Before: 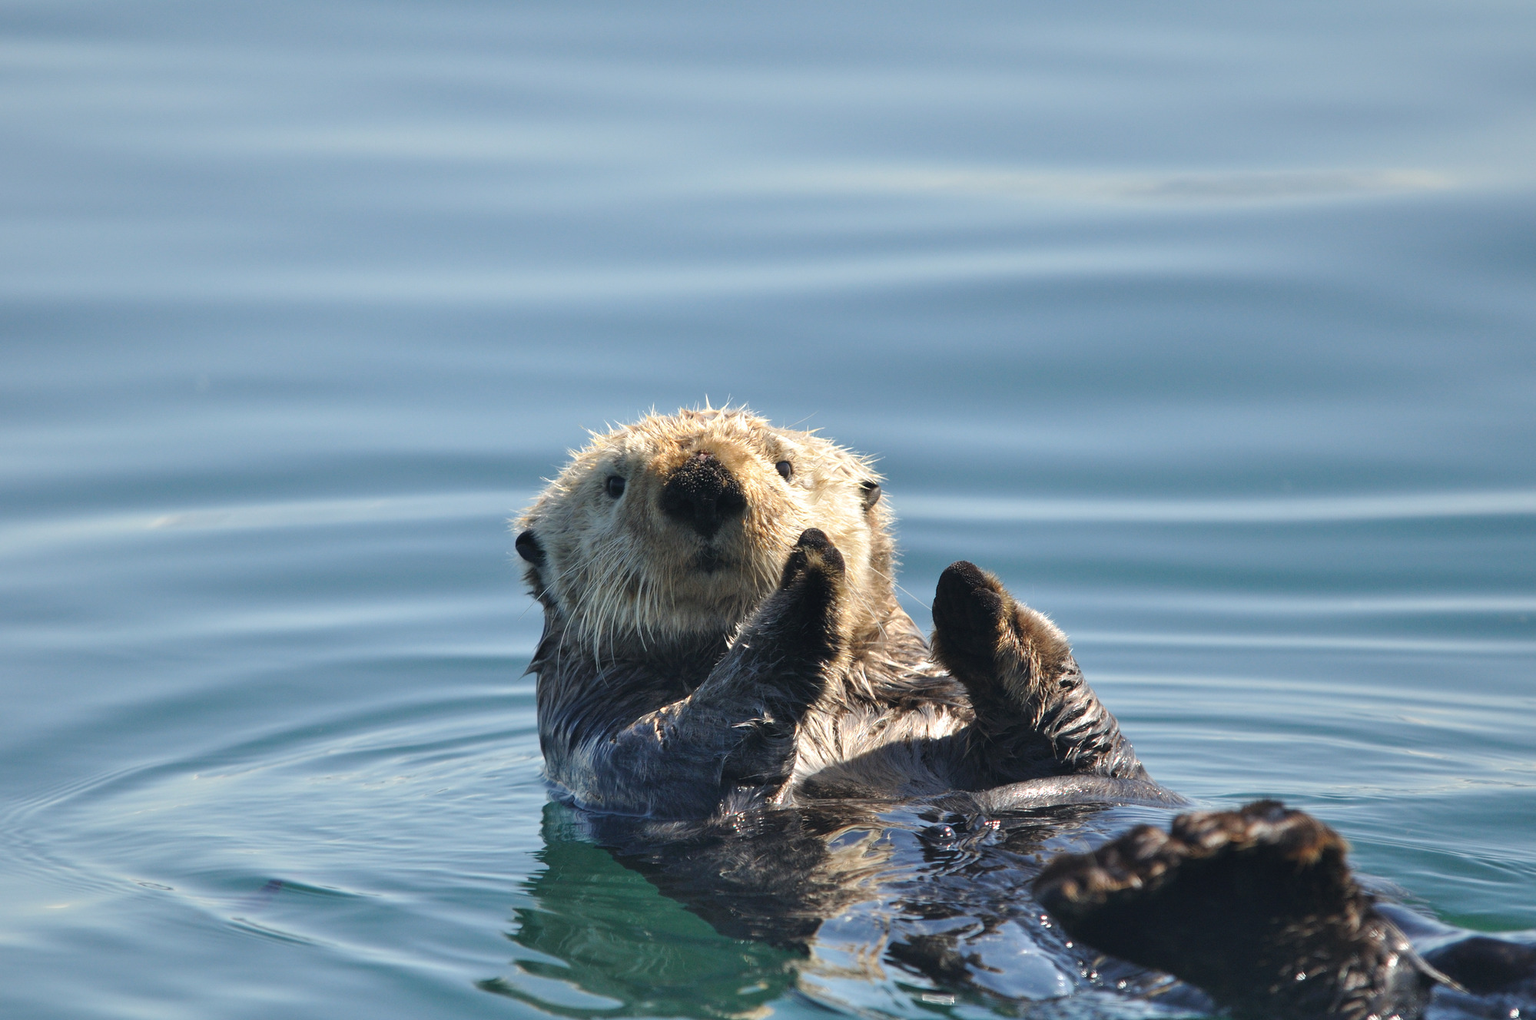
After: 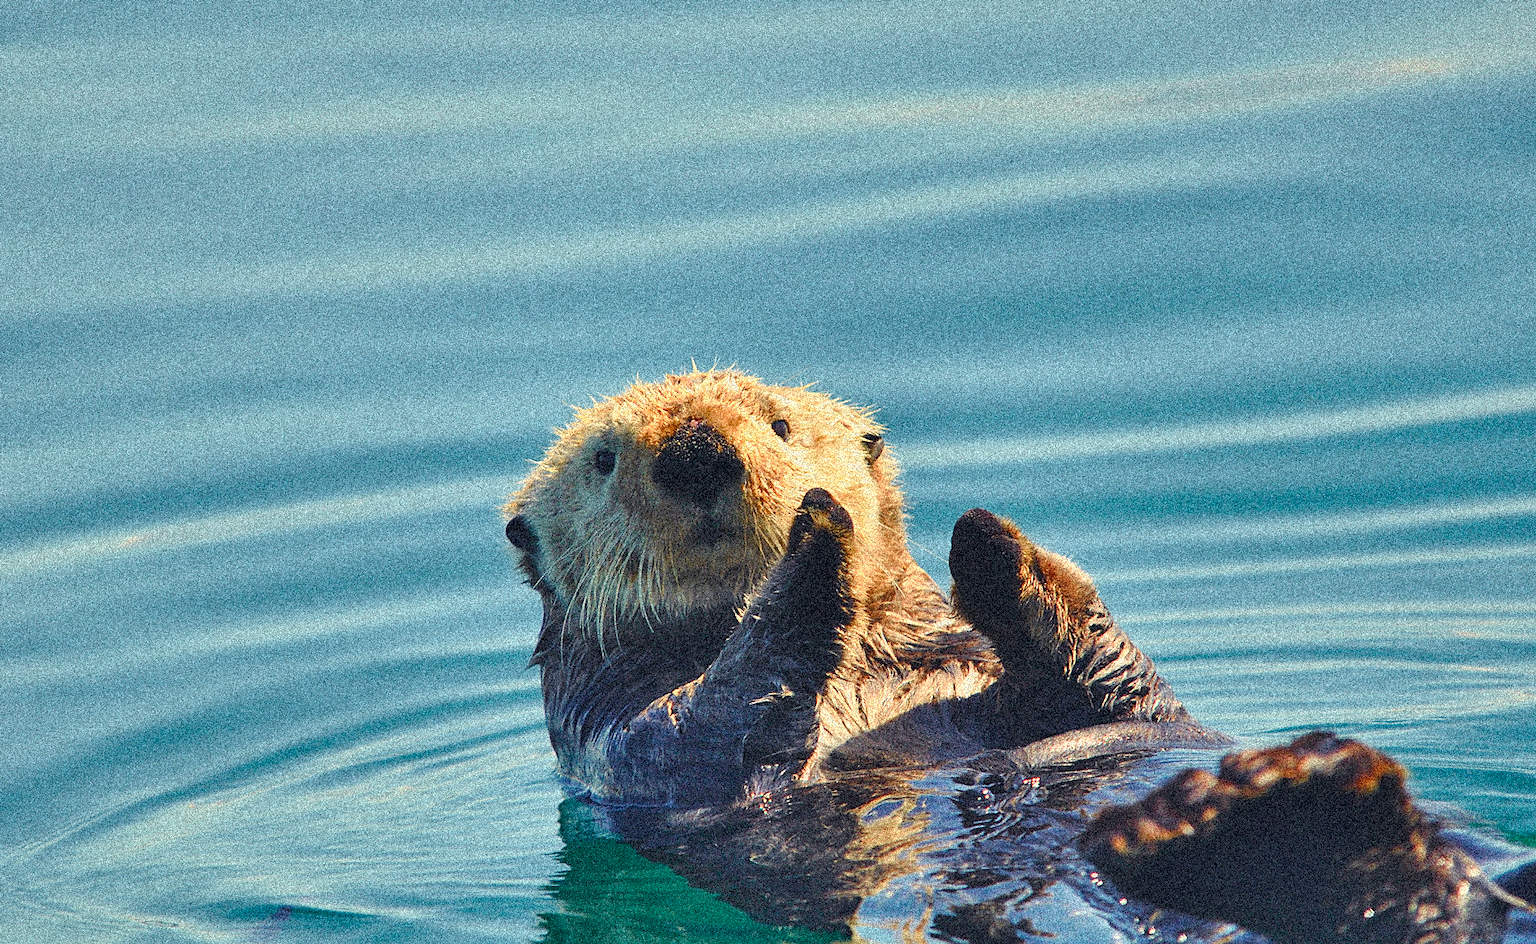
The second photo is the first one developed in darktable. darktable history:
tone curve: curves: ch0 [(0, 0.012) (0.052, 0.04) (0.107, 0.086) (0.269, 0.266) (0.471, 0.503) (0.731, 0.771) (0.921, 0.909) (0.999, 0.951)]; ch1 [(0, 0) (0.339, 0.298) (0.402, 0.363) (0.444, 0.415) (0.485, 0.469) (0.494, 0.493) (0.504, 0.501) (0.525, 0.534) (0.555, 0.593) (0.594, 0.648) (1, 1)]; ch2 [(0, 0) (0.48, 0.48) (0.504, 0.5) (0.535, 0.557) (0.581, 0.623) (0.649, 0.683) (0.824, 0.815) (1, 1)], color space Lab, independent channels, preserve colors none
rotate and perspective: rotation -5°, crop left 0.05, crop right 0.952, crop top 0.11, crop bottom 0.89
contrast brightness saturation: contrast -0.02, brightness -0.01, saturation 0.03
sharpen: on, module defaults
shadows and highlights: low approximation 0.01, soften with gaussian
grain: coarseness 3.75 ISO, strength 100%, mid-tones bias 0%
color balance rgb: shadows lift › chroma 3%, shadows lift › hue 280.8°, power › hue 330°, highlights gain › chroma 3%, highlights gain › hue 75.6°, global offset › luminance 0.7%, perceptual saturation grading › global saturation 20%, perceptual saturation grading › highlights -25%, perceptual saturation grading › shadows 50%, global vibrance 20.33%
